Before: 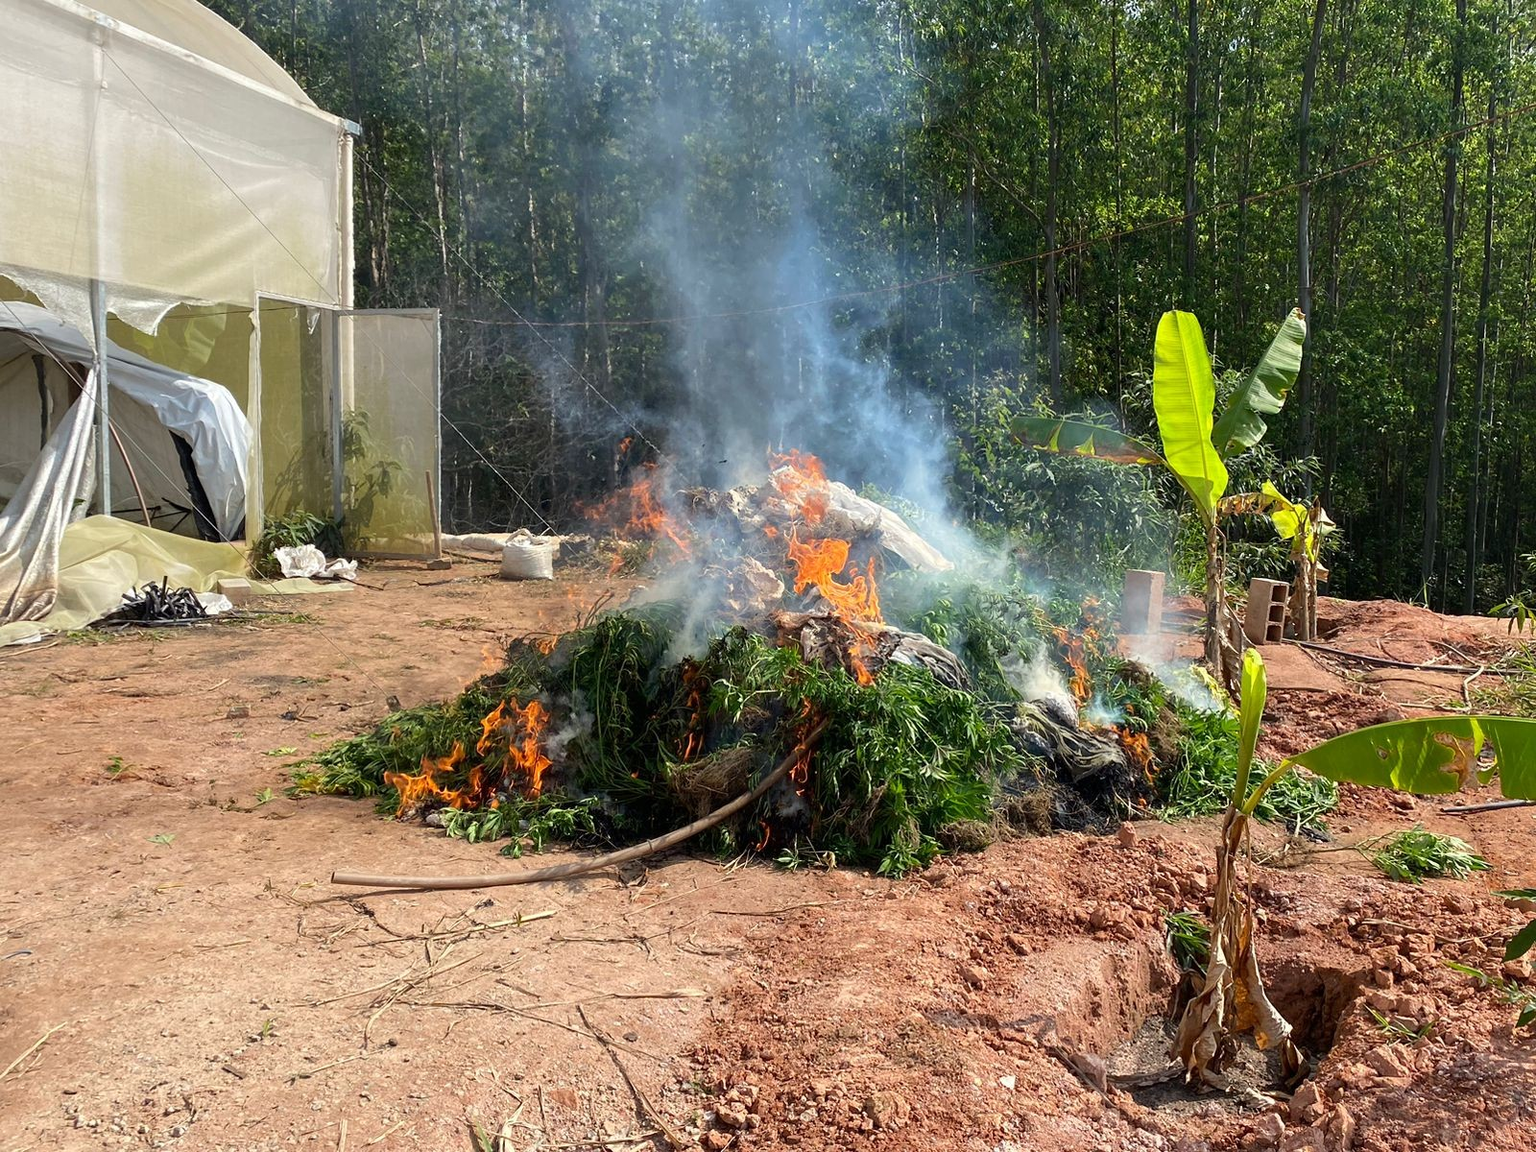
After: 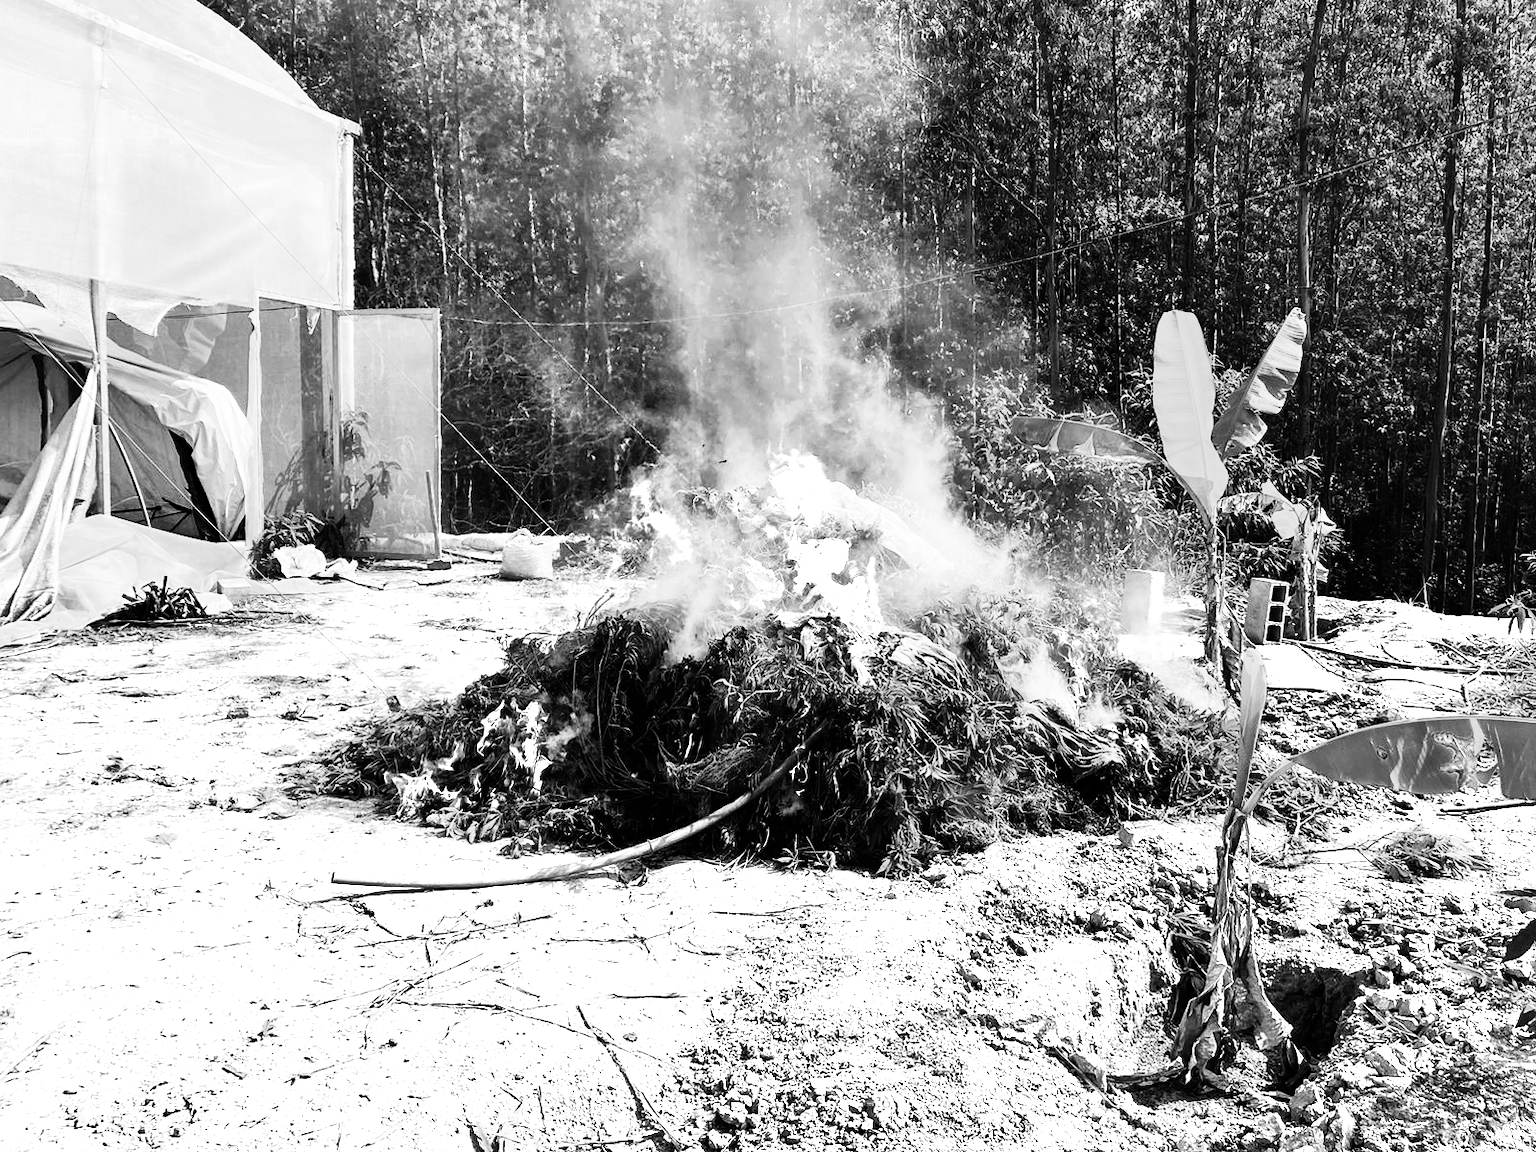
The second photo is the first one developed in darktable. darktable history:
rgb curve: curves: ch0 [(0, 0) (0.21, 0.15) (0.24, 0.21) (0.5, 0.75) (0.75, 0.96) (0.89, 0.99) (1, 1)]; ch1 [(0, 0.02) (0.21, 0.13) (0.25, 0.2) (0.5, 0.67) (0.75, 0.9) (0.89, 0.97) (1, 1)]; ch2 [(0, 0.02) (0.21, 0.13) (0.25, 0.2) (0.5, 0.67) (0.75, 0.9) (0.89, 0.97) (1, 1)], compensate middle gray true
shadows and highlights: low approximation 0.01, soften with gaussian
color zones: curves: ch0 [(0.004, 0.588) (0.116, 0.636) (0.259, 0.476) (0.423, 0.464) (0.75, 0.5)]; ch1 [(0, 0) (0.143, 0) (0.286, 0) (0.429, 0) (0.571, 0) (0.714, 0) (0.857, 0)]
